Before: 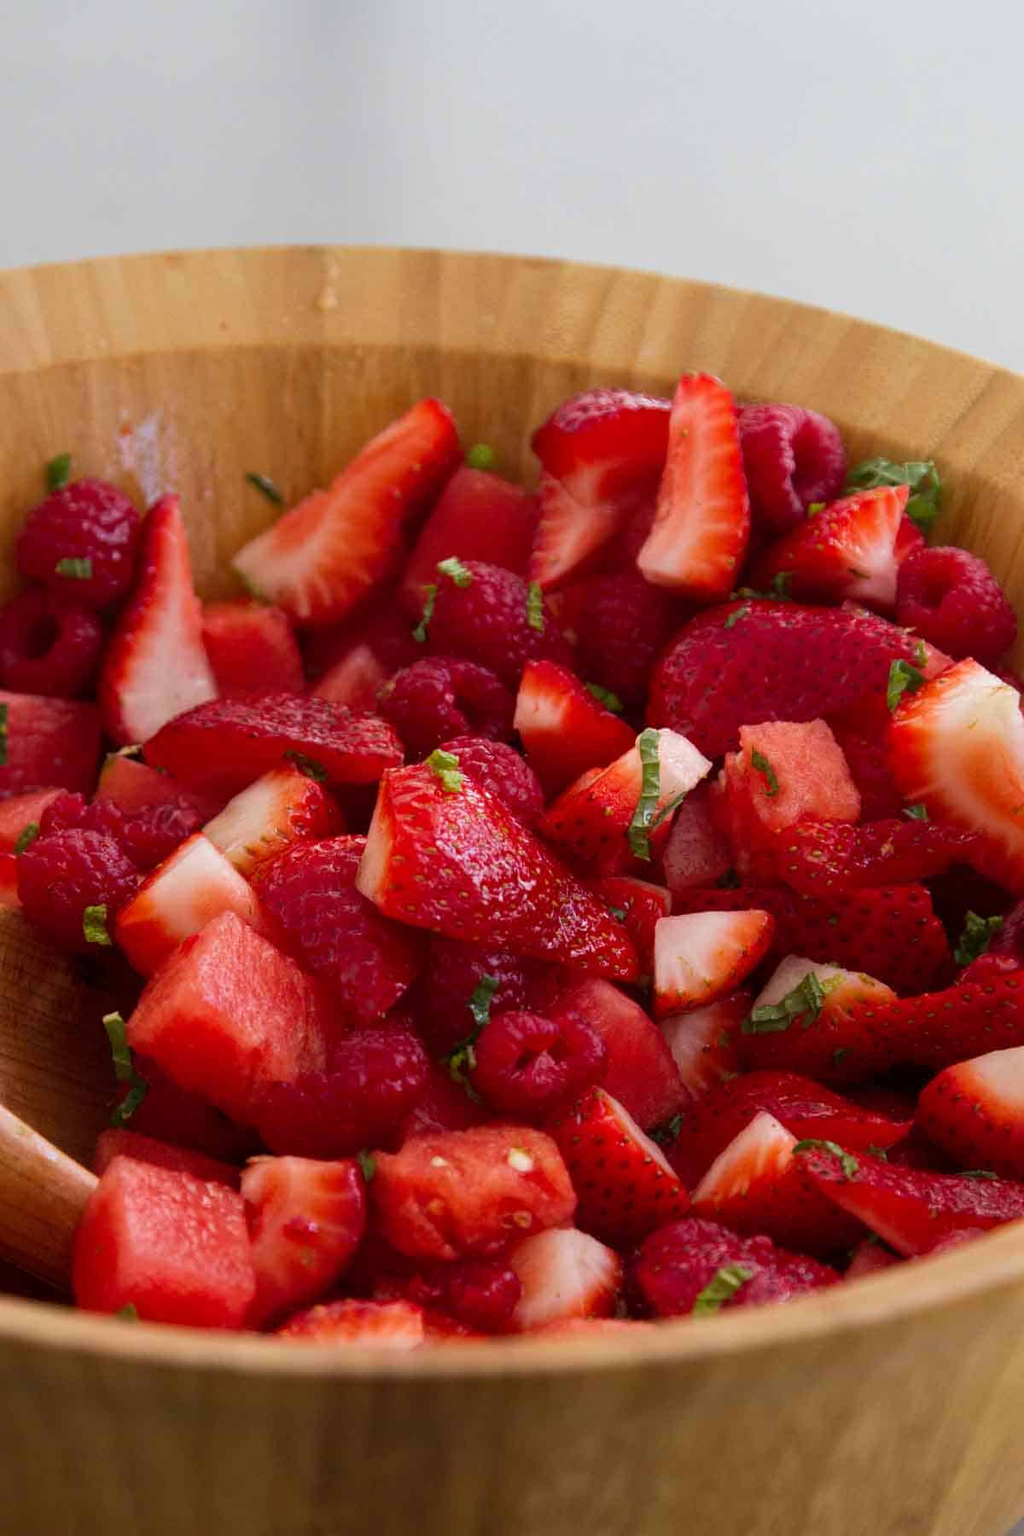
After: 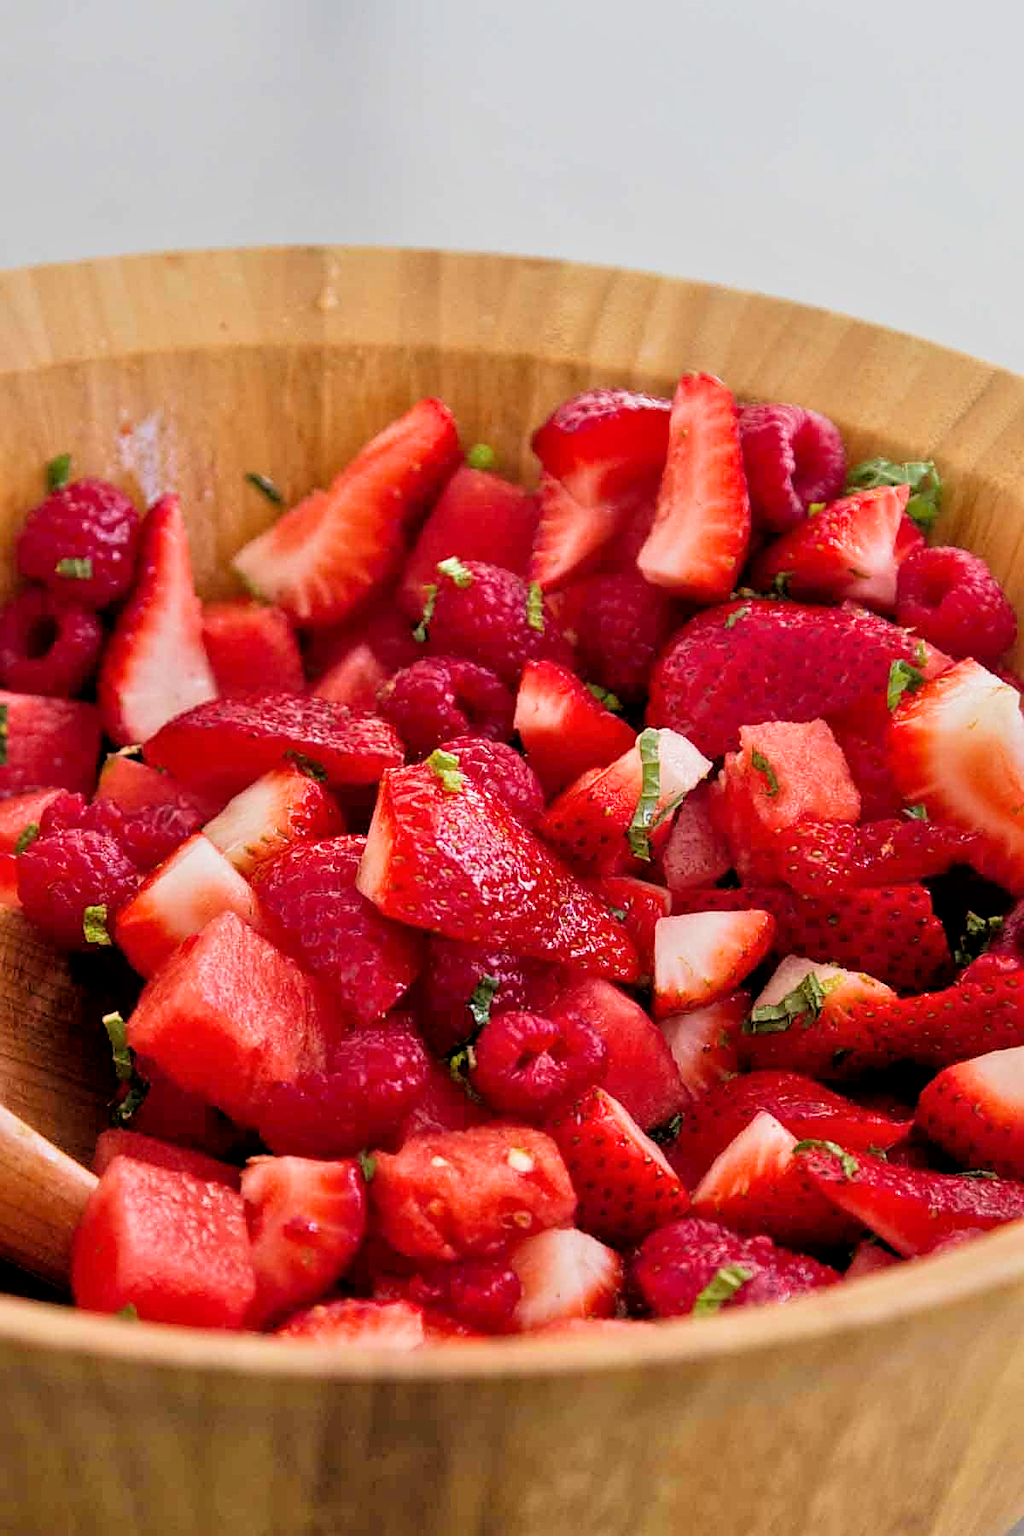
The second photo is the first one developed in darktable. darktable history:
local contrast: mode bilateral grid, contrast 100, coarseness 100, detail 108%, midtone range 0.2
tone equalizer: -7 EV 0.15 EV, -6 EV 0.6 EV, -5 EV 1.15 EV, -4 EV 1.33 EV, -3 EV 1.15 EV, -2 EV 0.6 EV, -1 EV 0.15 EV, mask exposure compensation -0.5 EV
sharpen: on, module defaults
exposure: compensate highlight preservation false
filmic rgb: black relative exposure -5 EV, white relative exposure 3.2 EV, hardness 3.42, contrast 1.2, highlights saturation mix -50%
